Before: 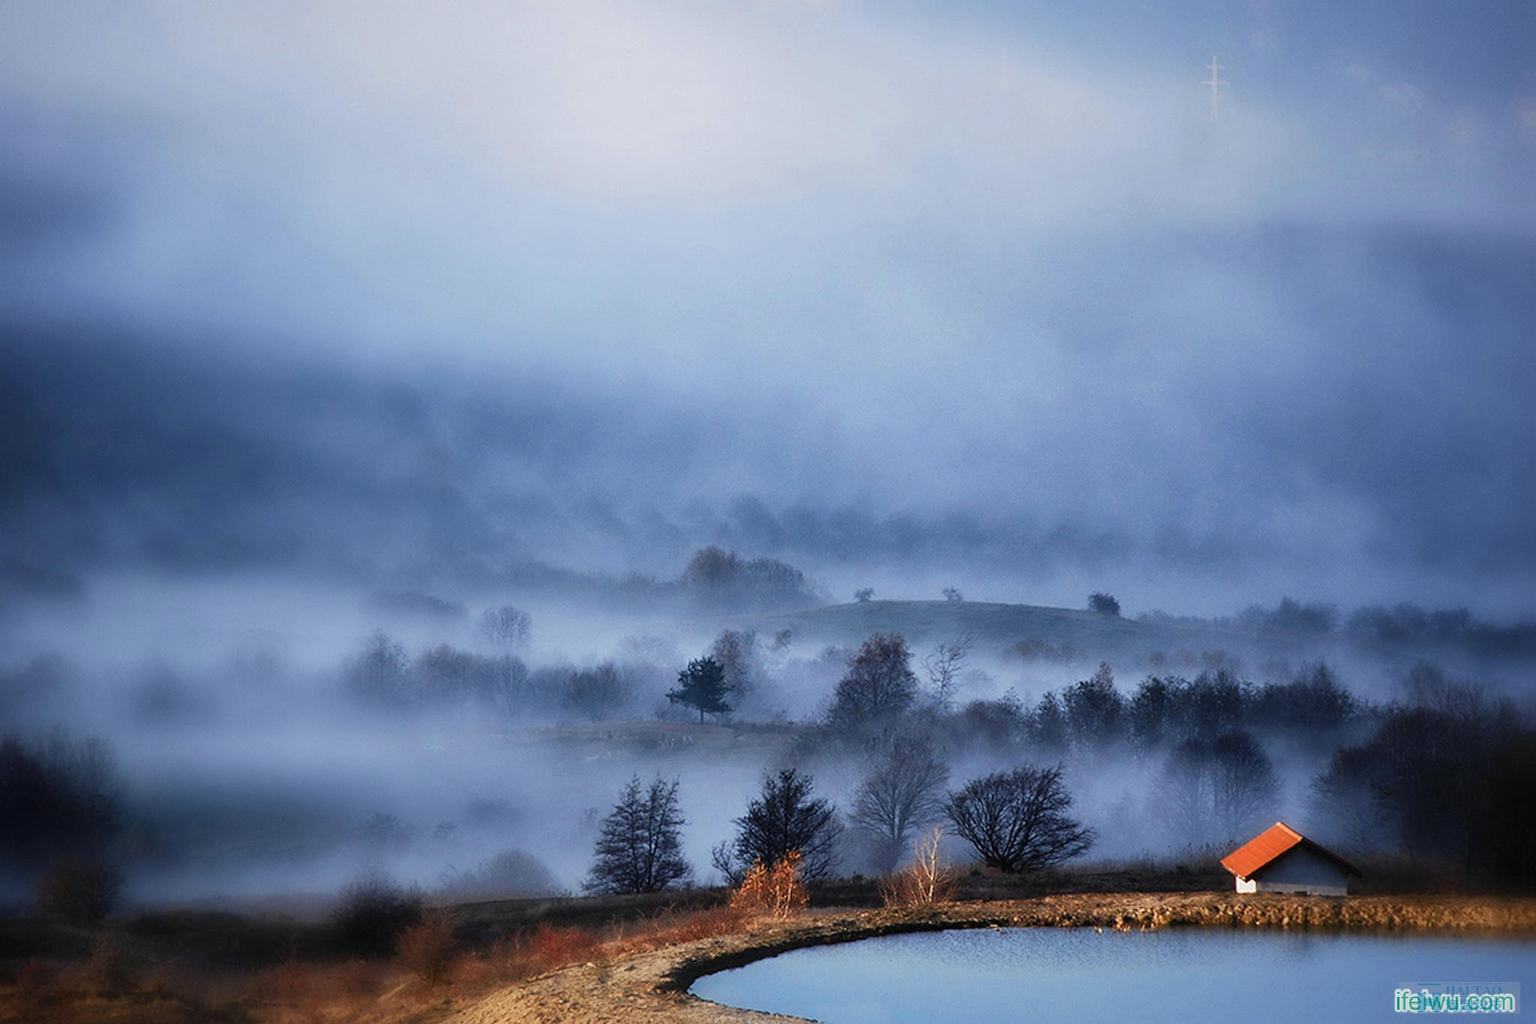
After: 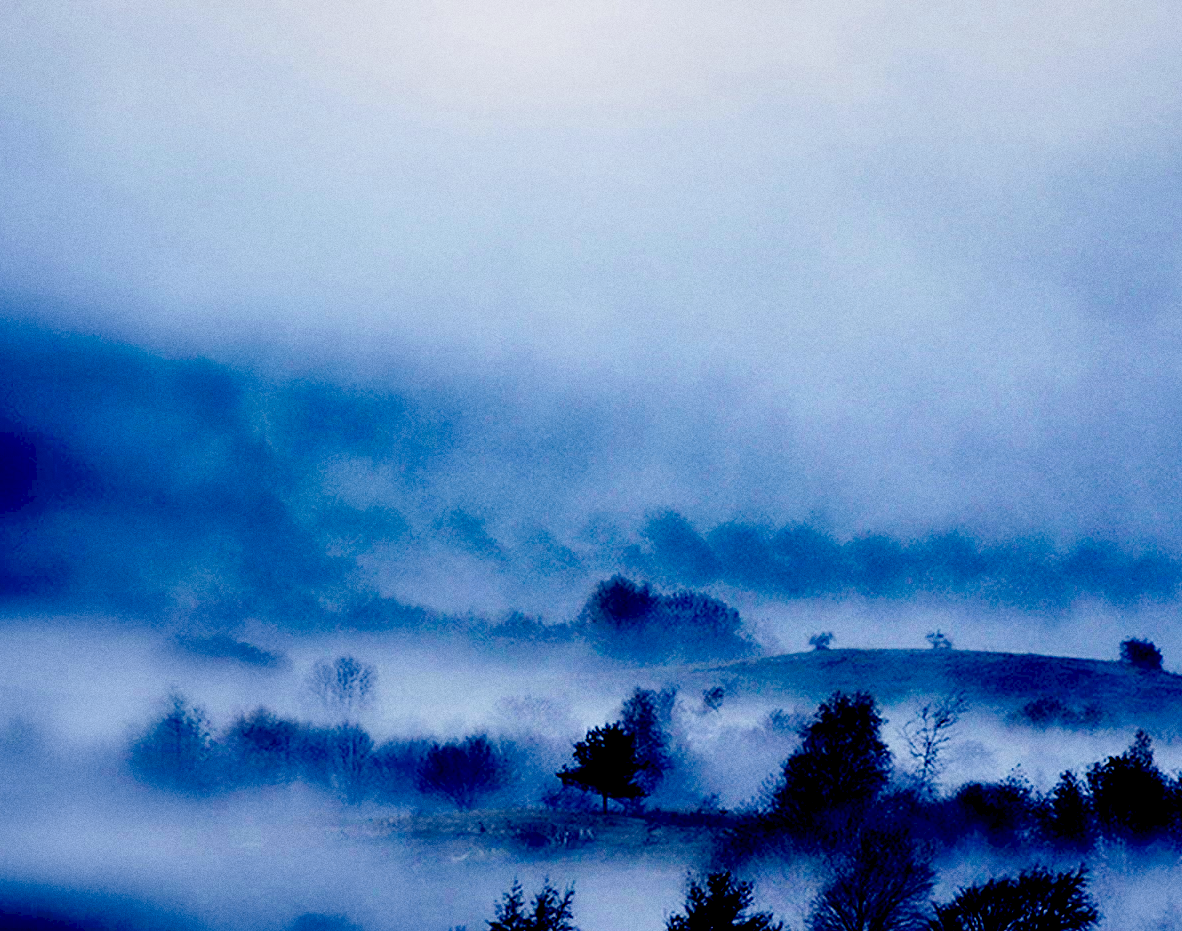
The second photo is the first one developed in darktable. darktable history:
exposure: black level correction 0.1, exposure -0.092 EV, compensate highlight preservation false
tone curve: curves: ch0 [(0, 0) (0.003, 0.047) (0.011, 0.051) (0.025, 0.051) (0.044, 0.057) (0.069, 0.068) (0.1, 0.076) (0.136, 0.108) (0.177, 0.166) (0.224, 0.229) (0.277, 0.299) (0.335, 0.364) (0.399, 0.46) (0.468, 0.553) (0.543, 0.639) (0.623, 0.724) (0.709, 0.808) (0.801, 0.886) (0.898, 0.954) (1, 1)], preserve colors none
grain: coarseness 0.09 ISO
crop: left 16.202%, top 11.208%, right 26.045%, bottom 20.557%
